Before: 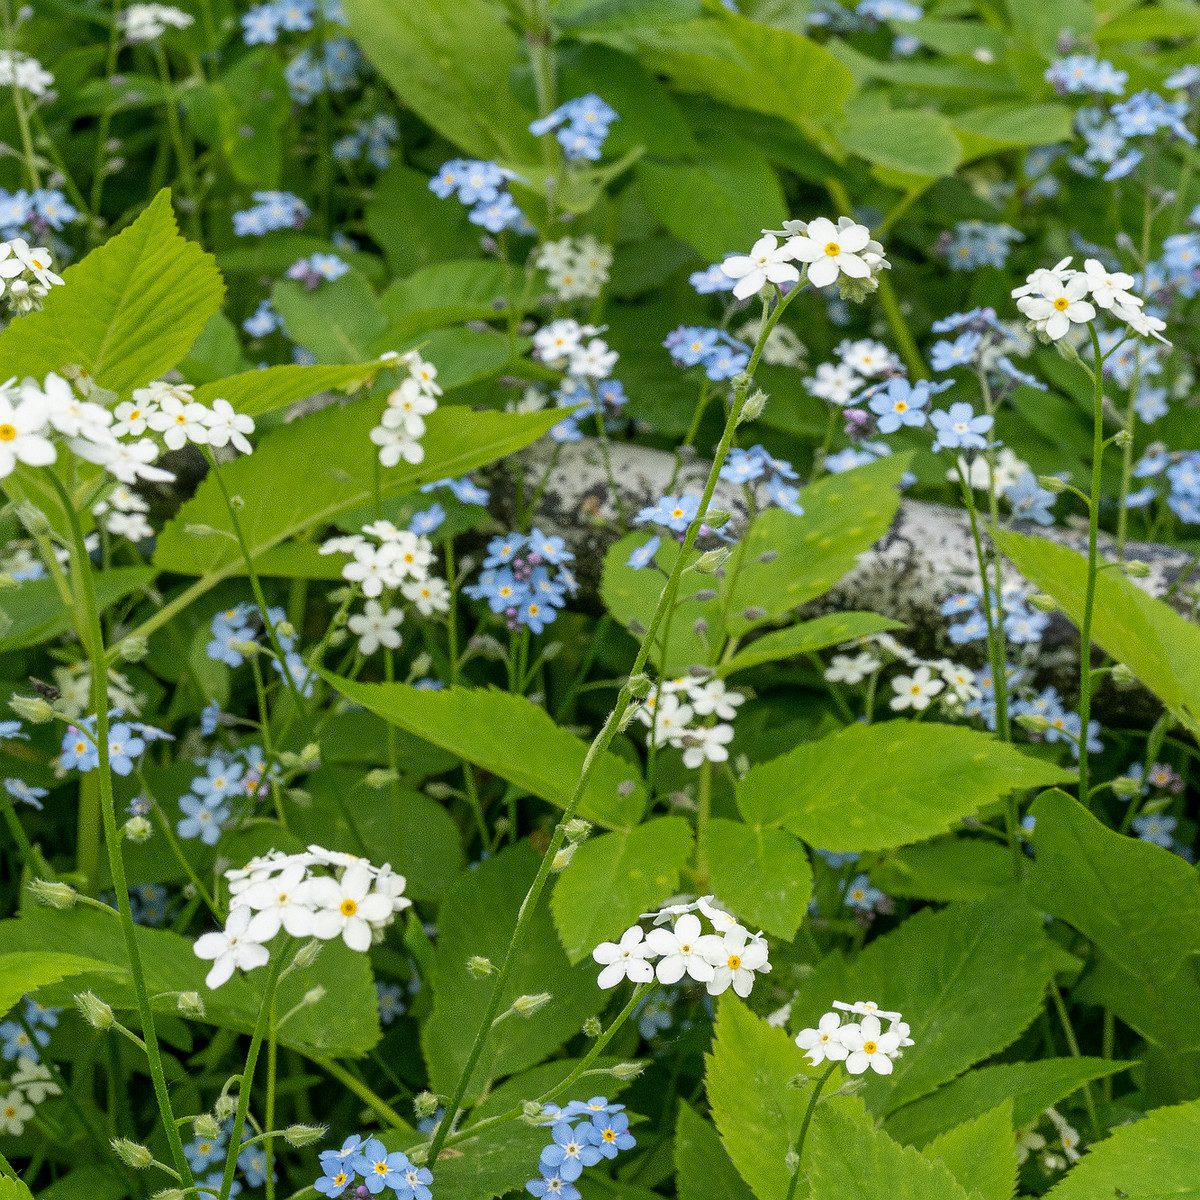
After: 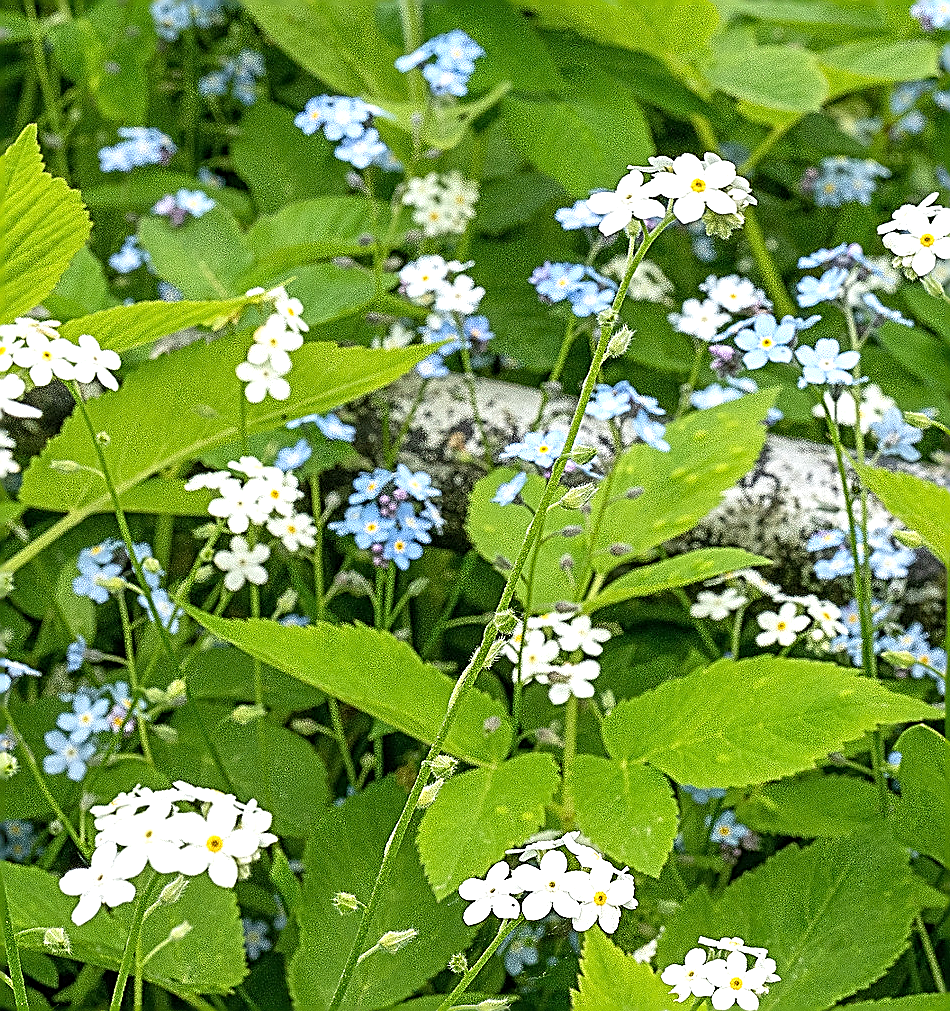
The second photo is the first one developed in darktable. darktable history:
sharpen: amount 2
crop: left 11.225%, top 5.381%, right 9.565%, bottom 10.314%
exposure: black level correction 0, exposure 0.7 EV, compensate exposure bias true, compensate highlight preservation false
